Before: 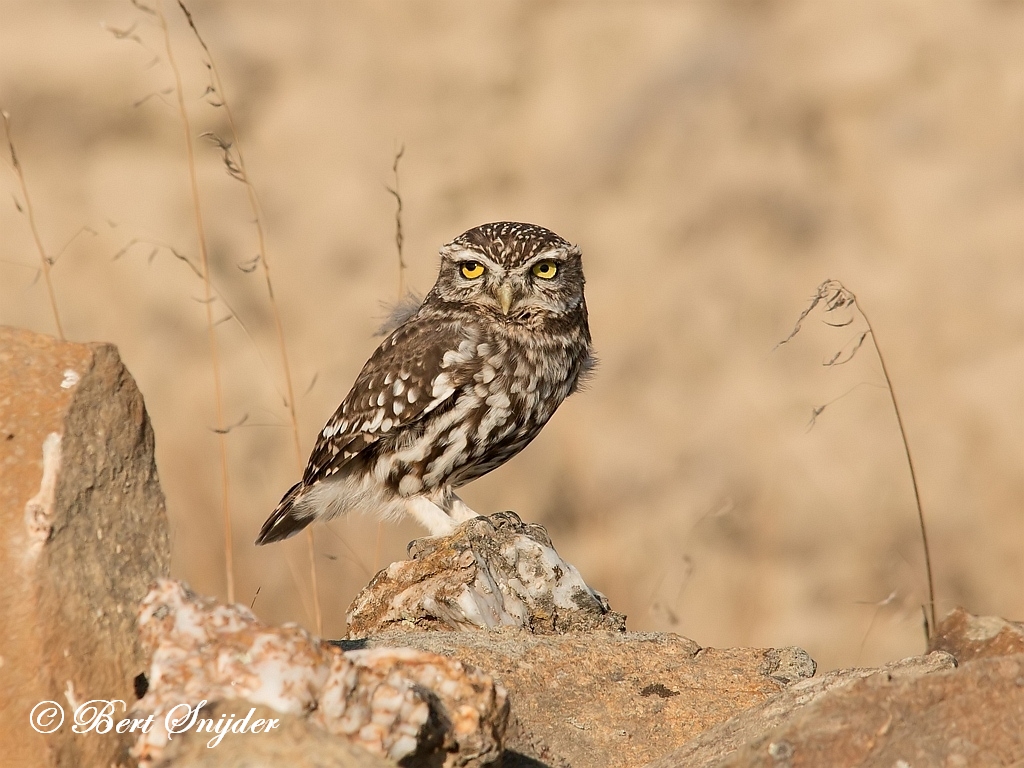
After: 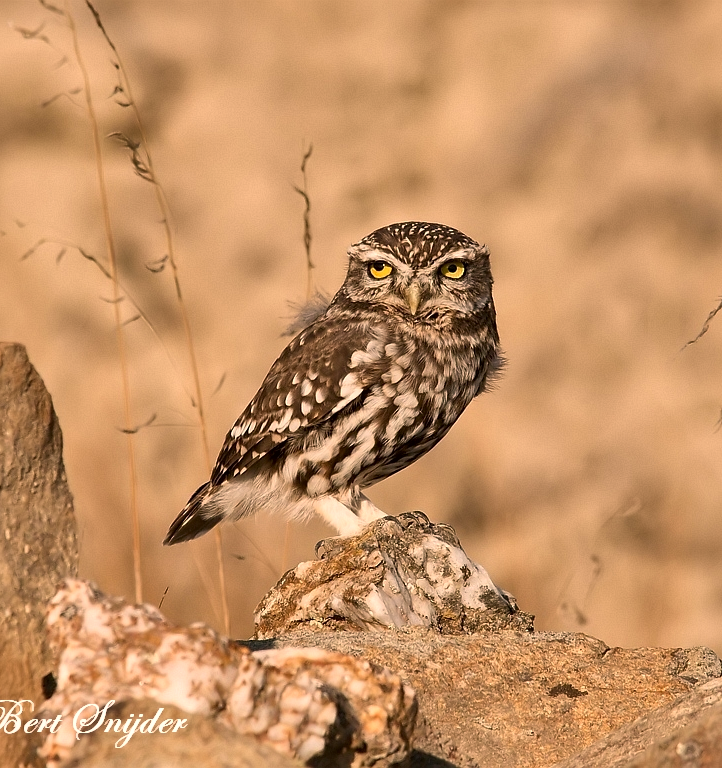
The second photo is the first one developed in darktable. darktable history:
shadows and highlights: shadows 32.69, highlights -46.04, compress 49.64%, soften with gaussian
color correction: highlights a* 11.65, highlights b* 11.55
local contrast: mode bilateral grid, contrast 21, coarseness 49, detail 150%, midtone range 0.2
crop and rotate: left 9.04%, right 20.368%
